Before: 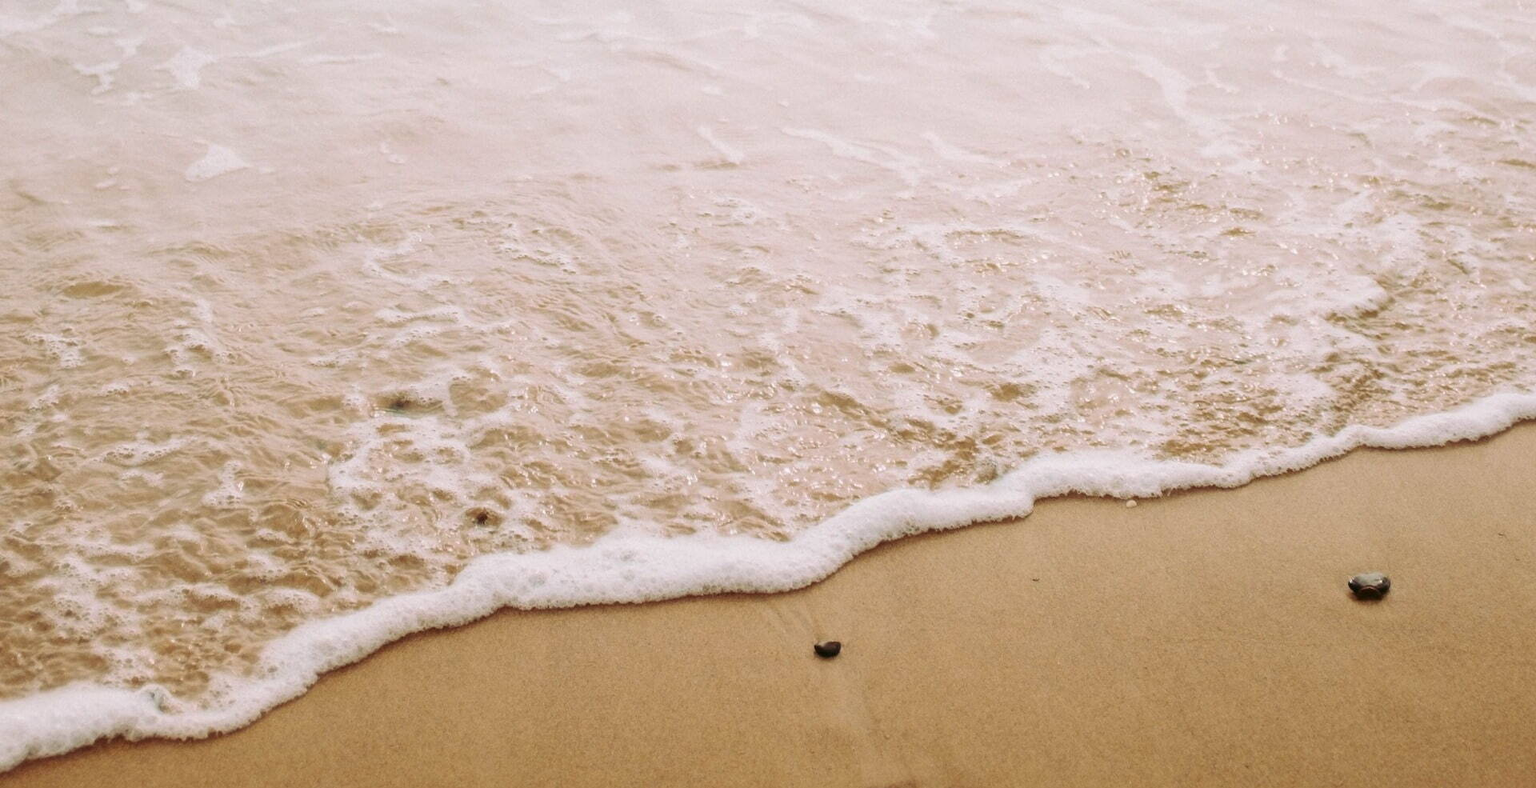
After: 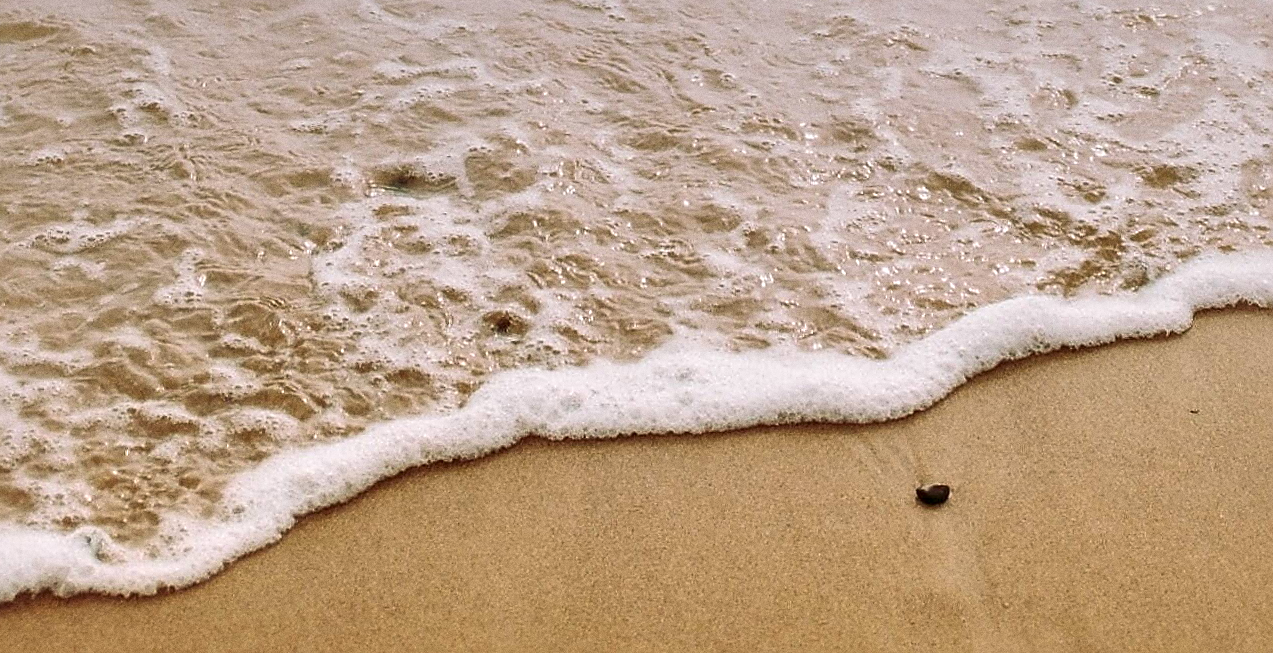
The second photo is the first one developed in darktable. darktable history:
graduated density: on, module defaults
sharpen: radius 1.4, amount 1.25, threshold 0.7
crop and rotate: angle -0.82°, left 3.85%, top 31.828%, right 27.992%
grain: on, module defaults
local contrast: mode bilateral grid, contrast 25, coarseness 60, detail 151%, midtone range 0.2
exposure: exposure 0.191 EV, compensate highlight preservation false
